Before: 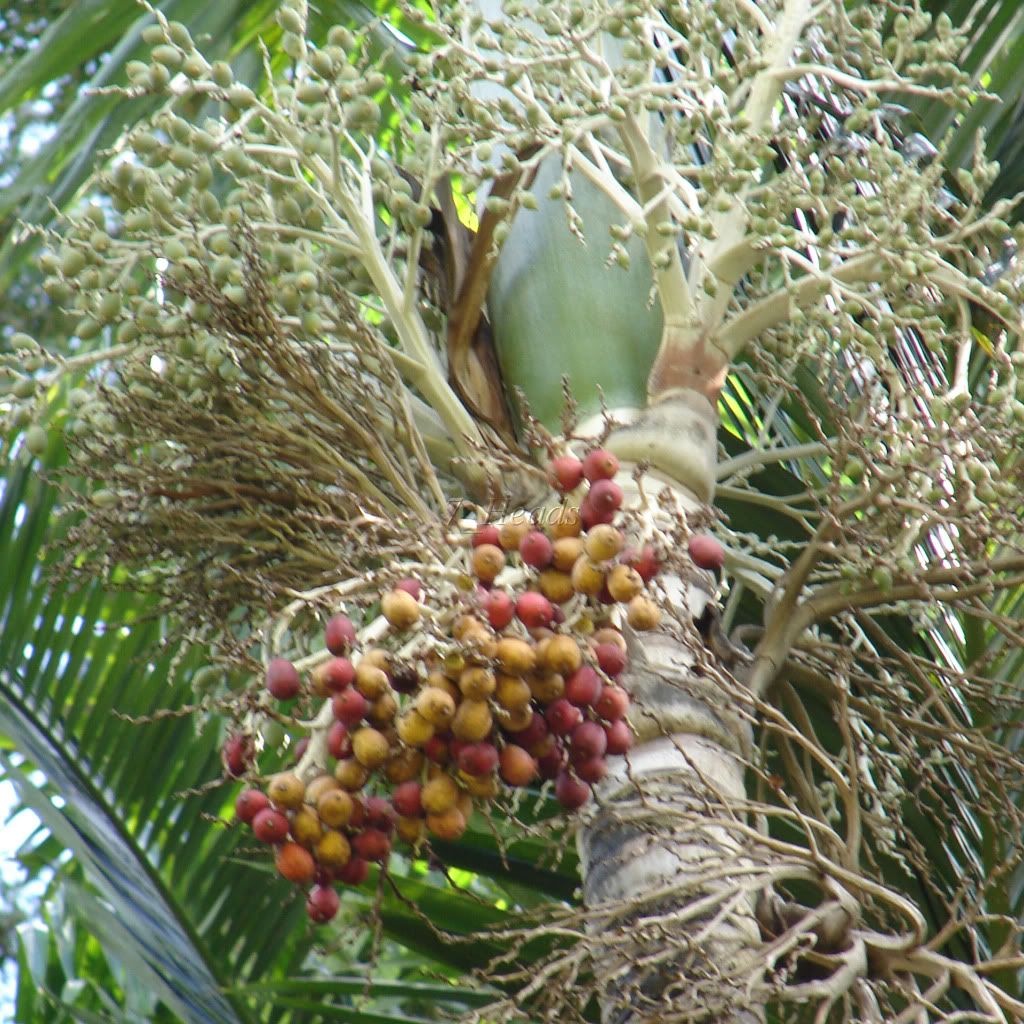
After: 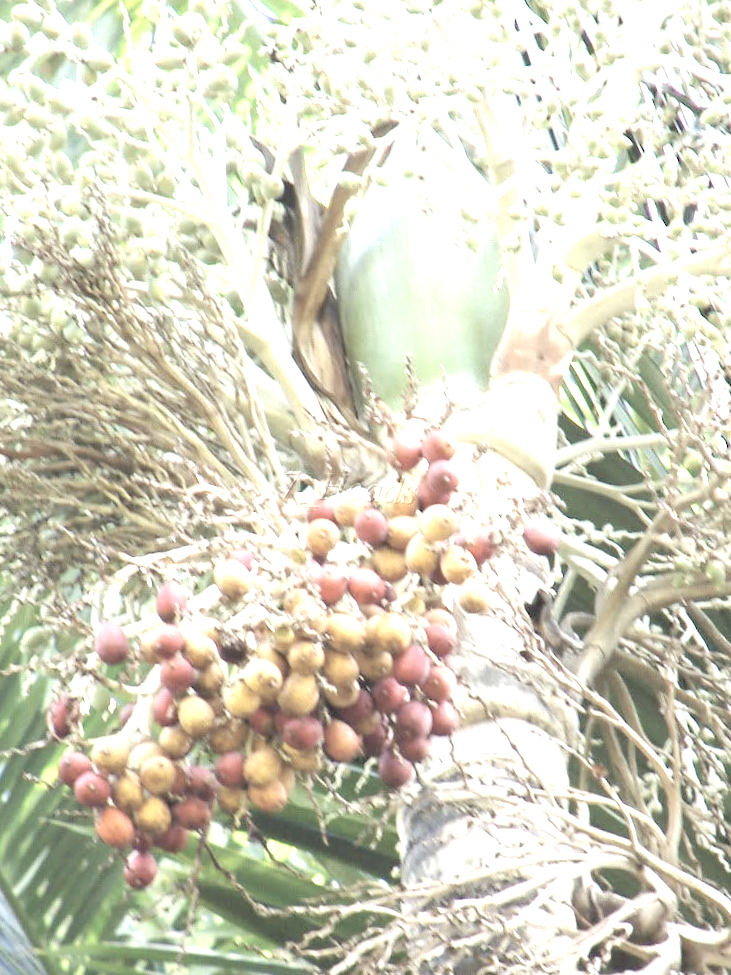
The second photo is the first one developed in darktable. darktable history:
contrast brightness saturation: brightness 0.18, saturation -0.514
crop and rotate: angle -2.86°, left 14.268%, top 0.023%, right 10.789%, bottom 0.068%
exposure: black level correction 0.001, exposure 1.737 EV, compensate exposure bias true, compensate highlight preservation false
